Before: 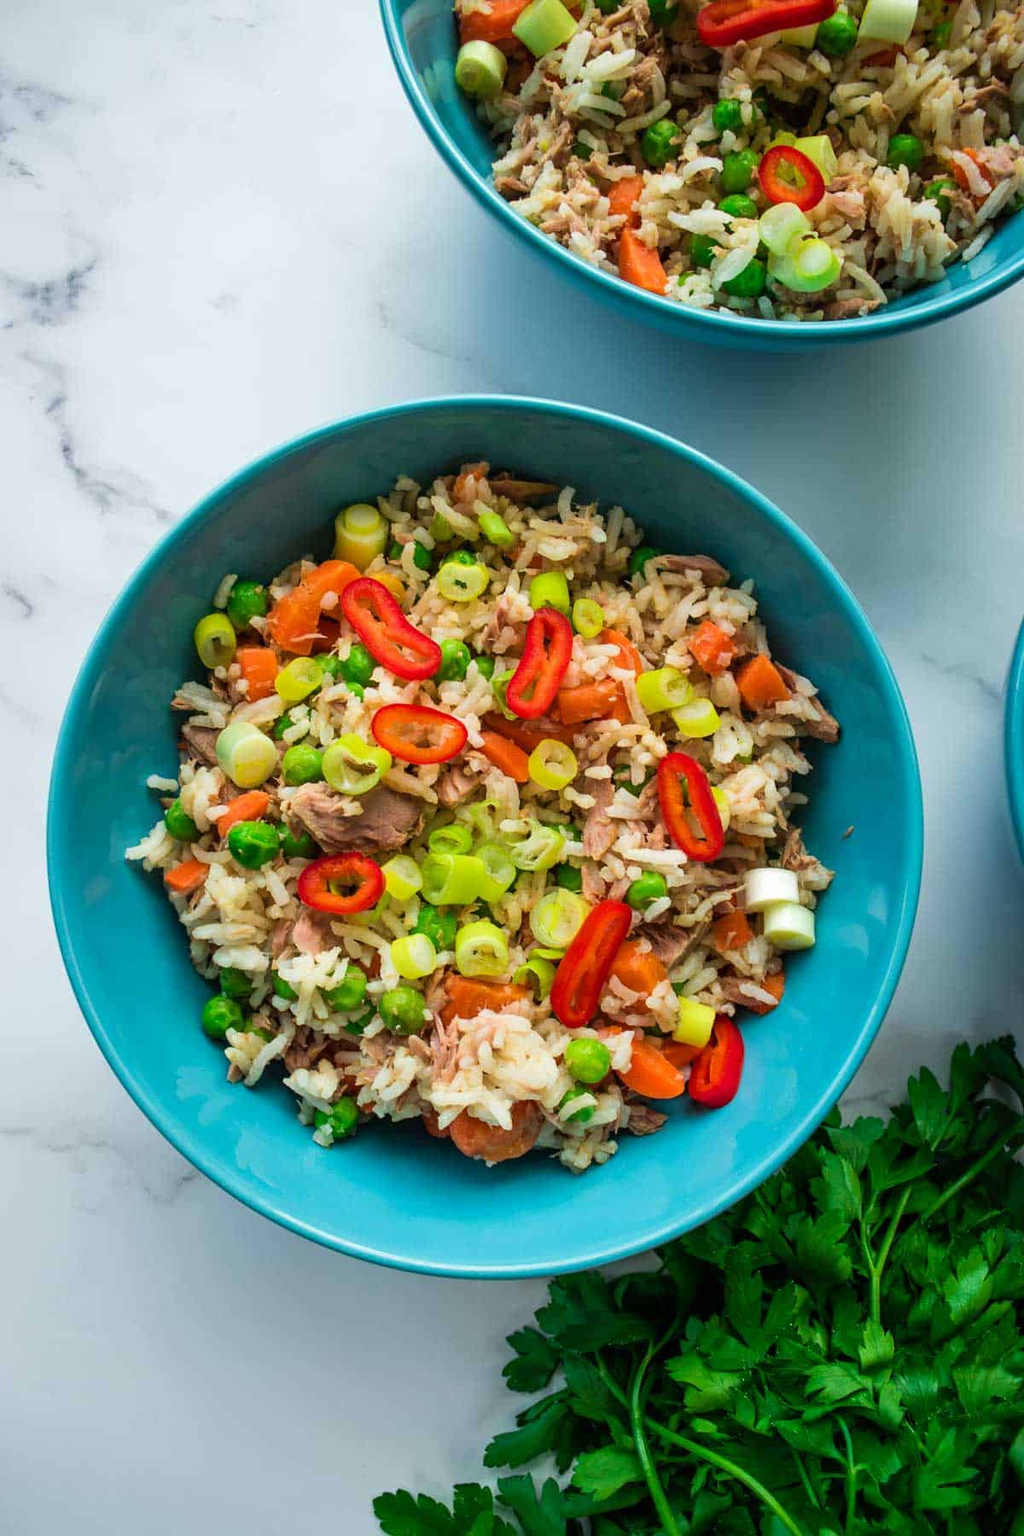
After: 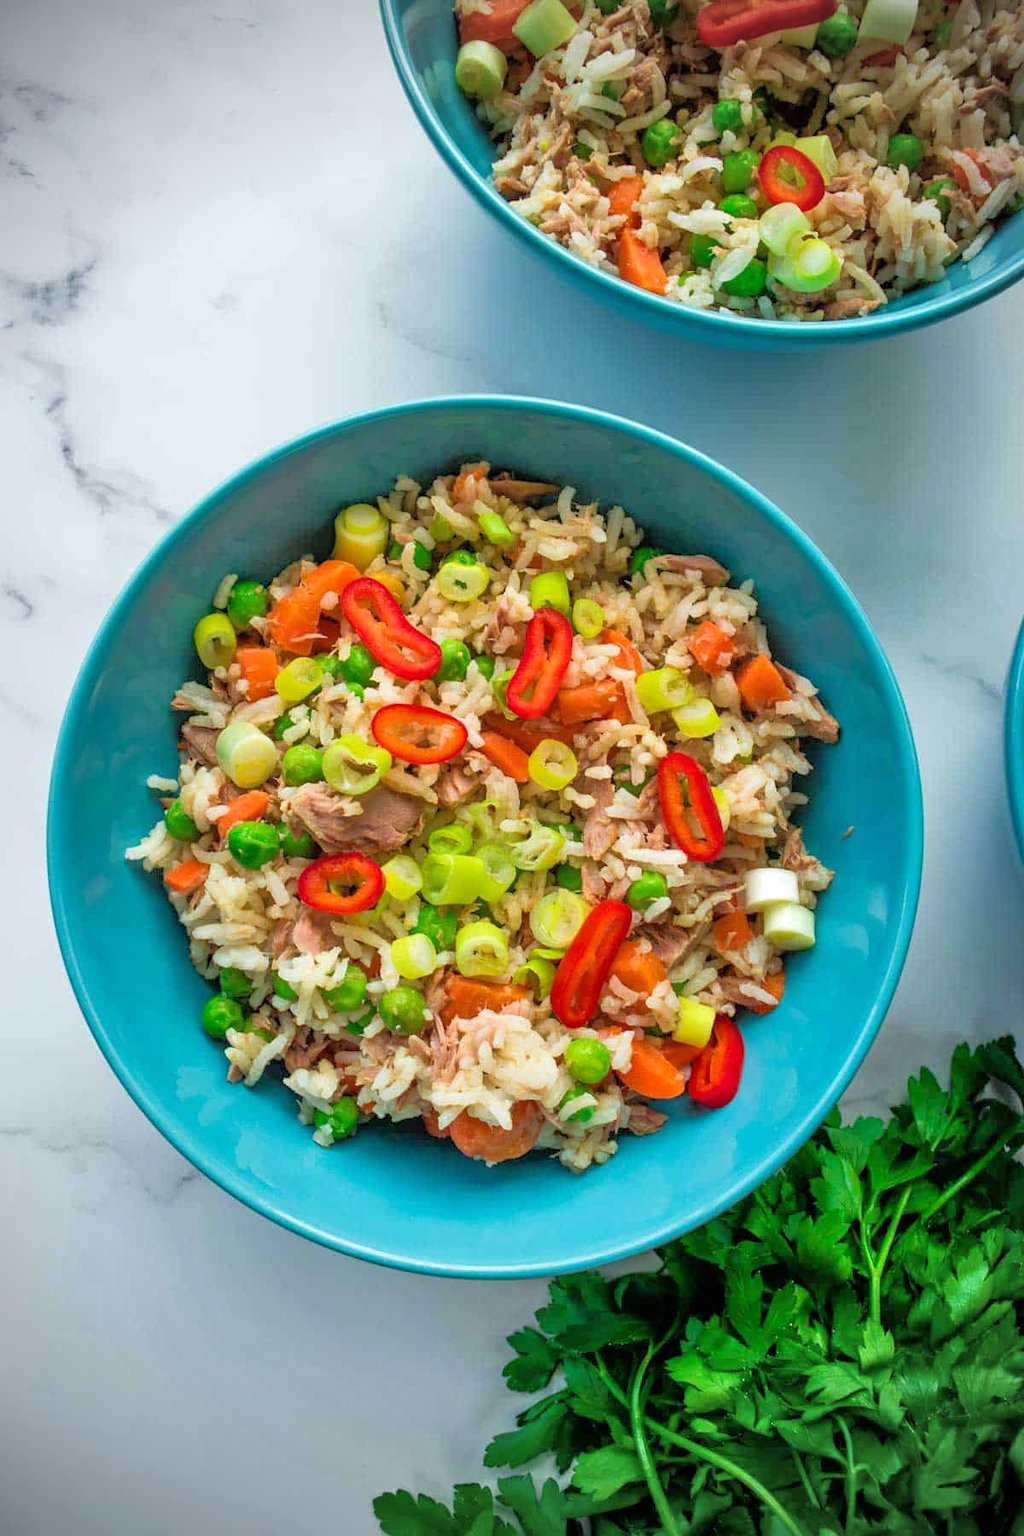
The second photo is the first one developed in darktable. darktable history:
vignetting: brightness -0.712, saturation -0.484
tone equalizer: -7 EV 0.157 EV, -6 EV 0.633 EV, -5 EV 1.16 EV, -4 EV 1.33 EV, -3 EV 1.17 EV, -2 EV 0.6 EV, -1 EV 0.149 EV
